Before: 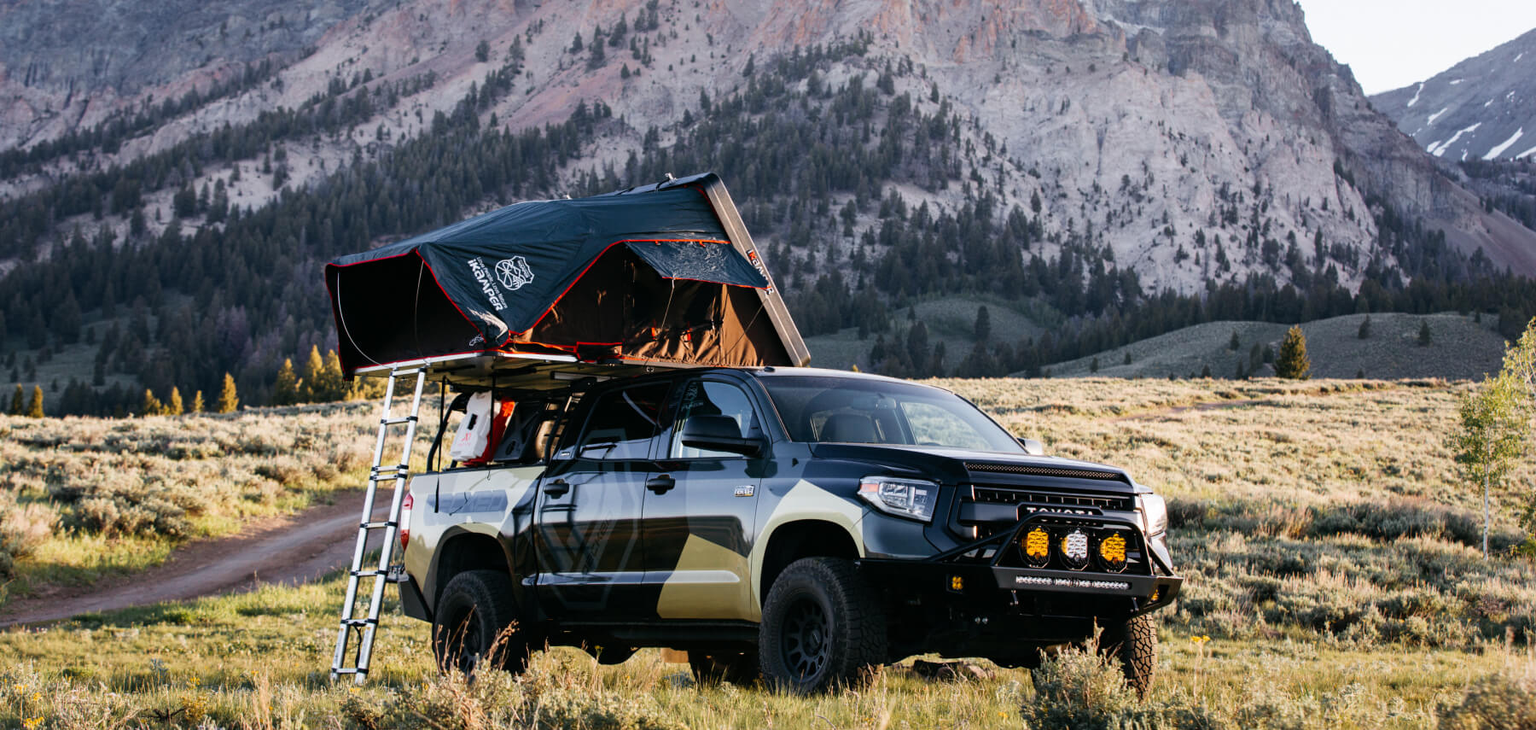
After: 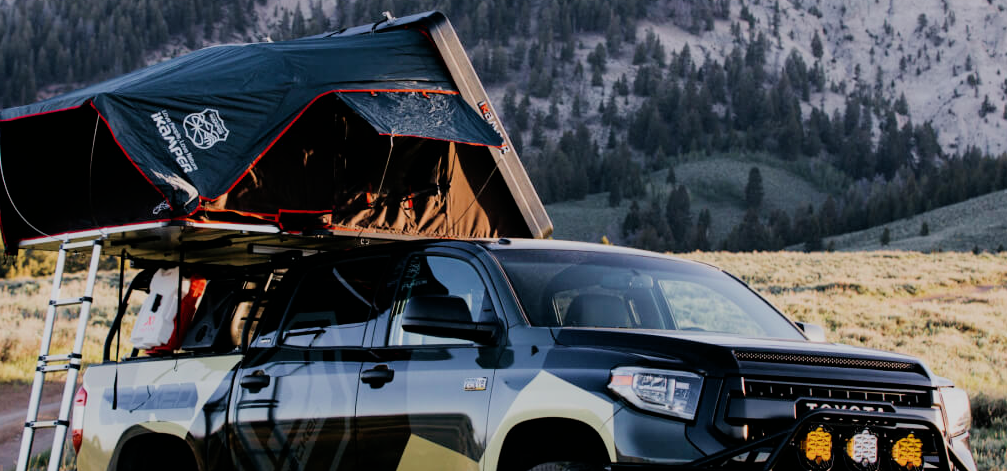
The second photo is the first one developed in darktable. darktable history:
filmic rgb: black relative exposure -7.65 EV, white relative exposure 4.56 EV, hardness 3.61
crop and rotate: left 22.105%, top 22.467%, right 21.896%, bottom 22.357%
velvia: strength 15.2%
